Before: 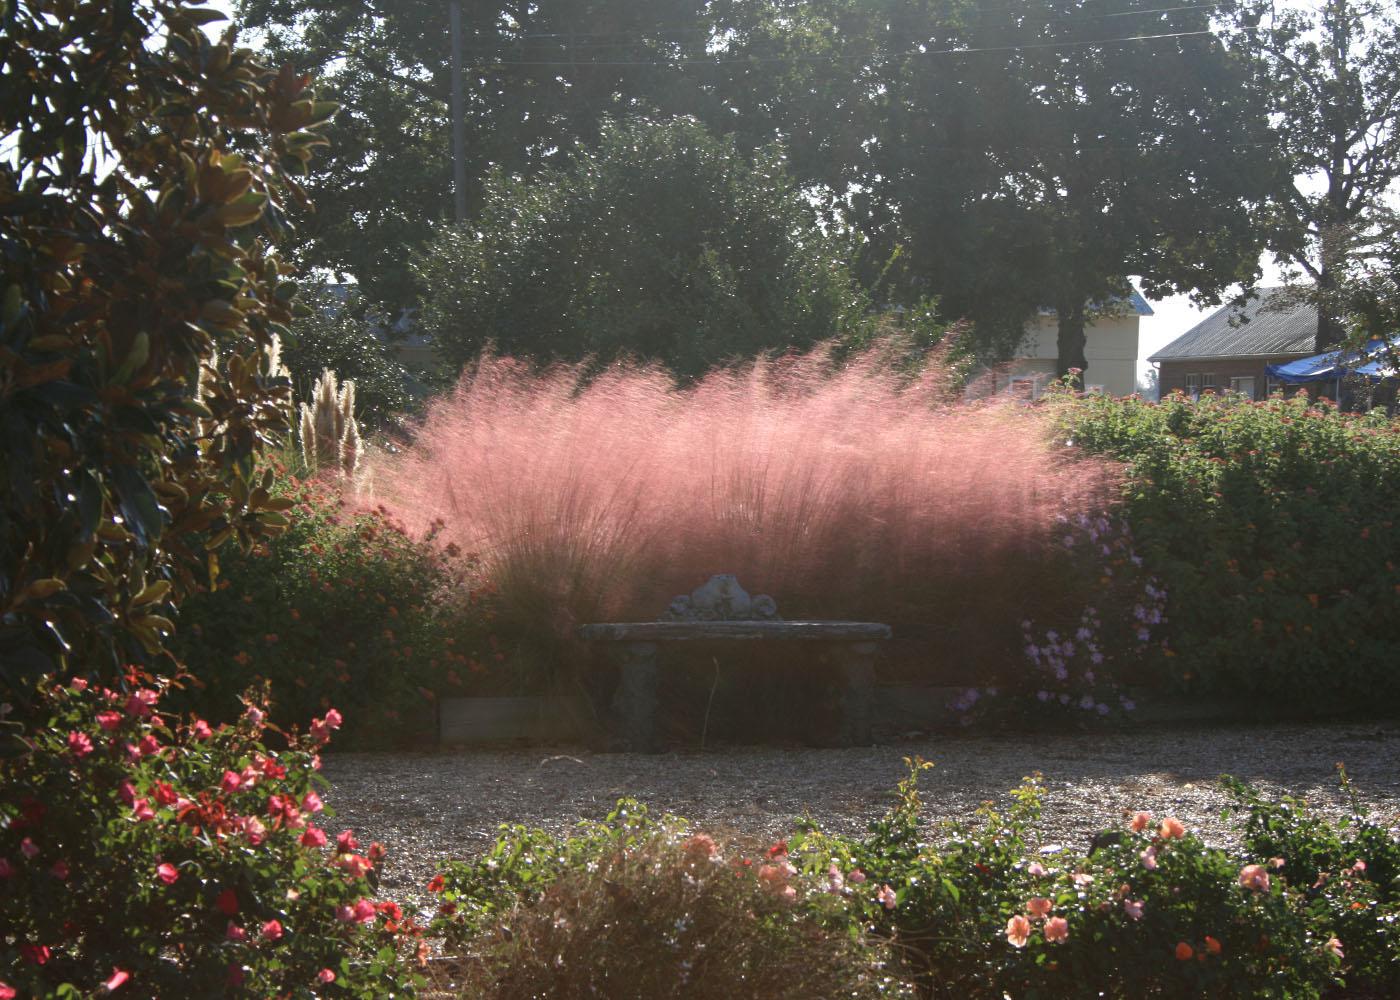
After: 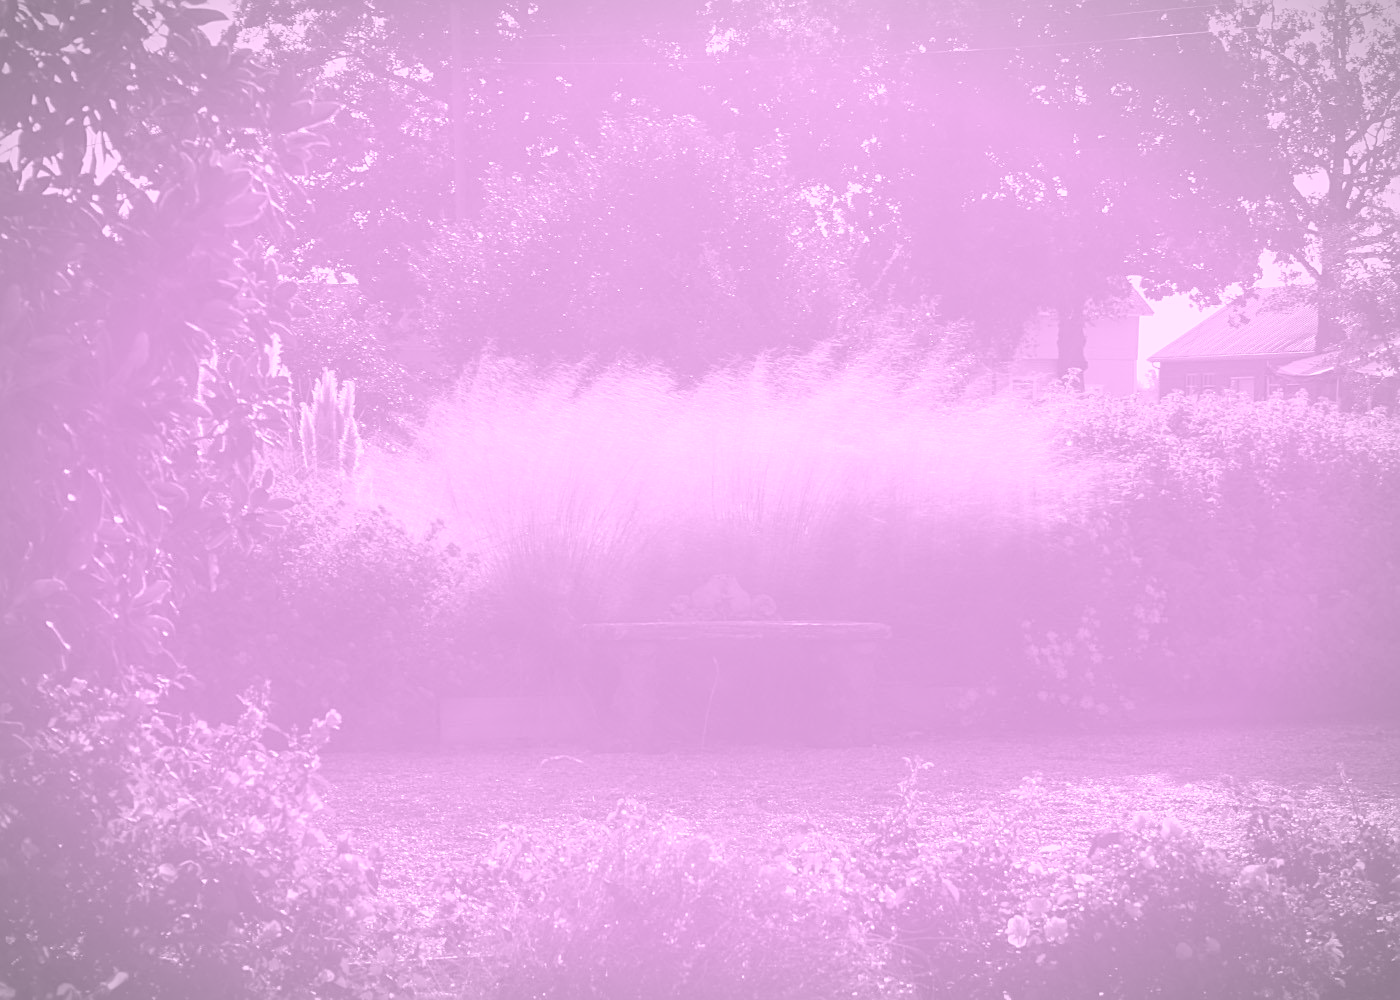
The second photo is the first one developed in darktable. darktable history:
sharpen: on, module defaults
colorize: hue 331.2°, saturation 69%, source mix 30.28%, lightness 69.02%, version 1
vignetting: fall-off start 87%, automatic ratio true
